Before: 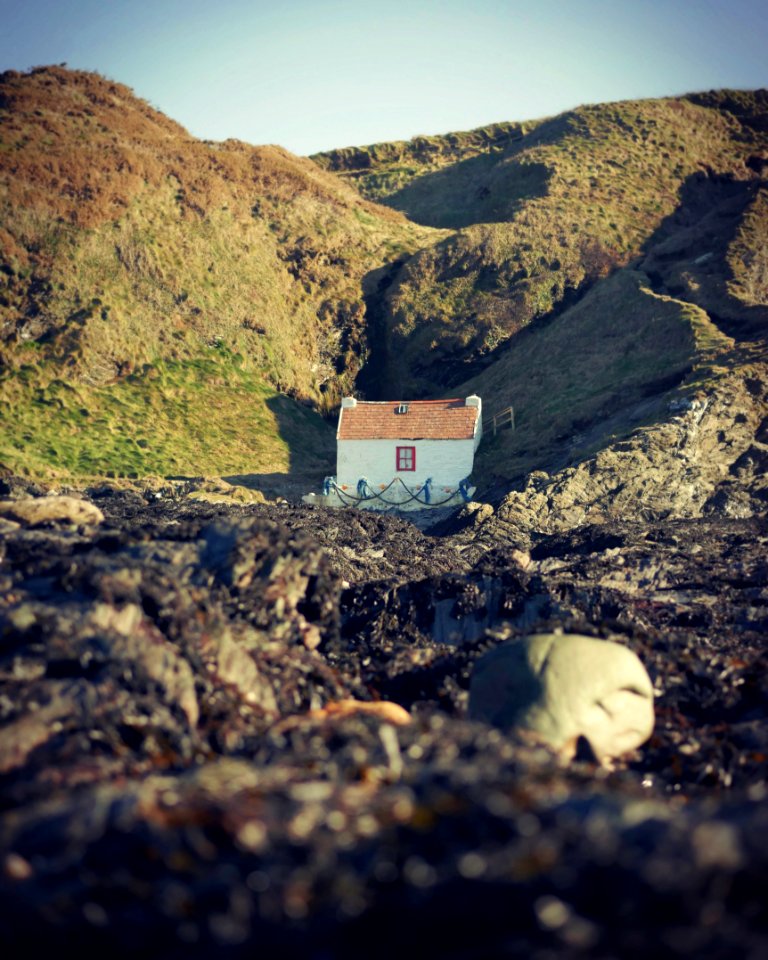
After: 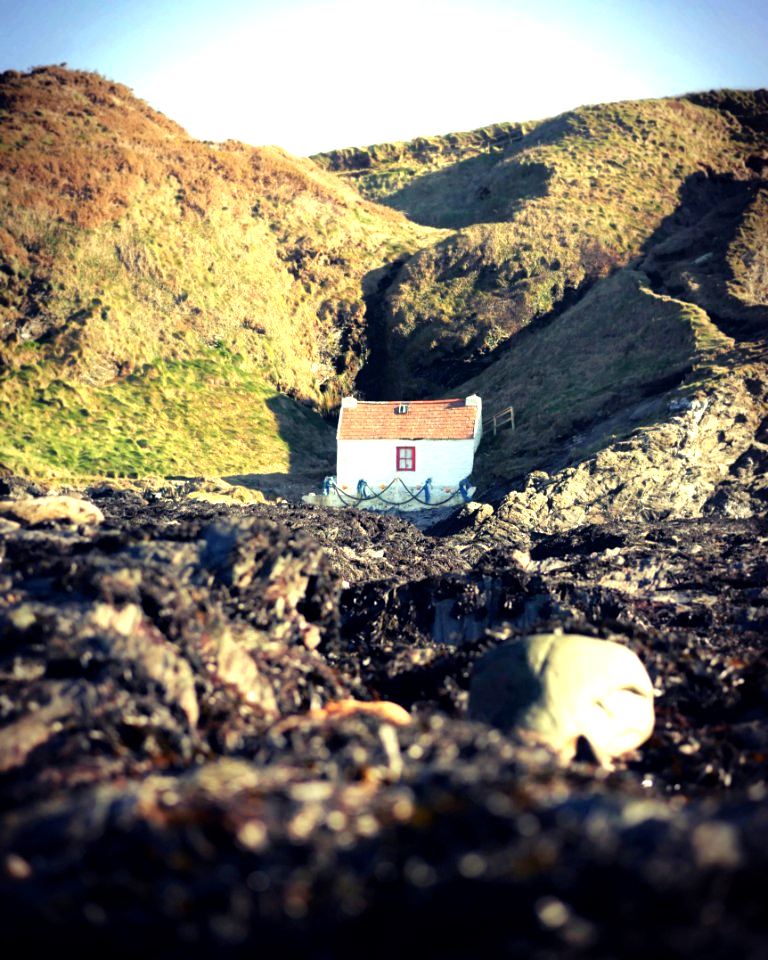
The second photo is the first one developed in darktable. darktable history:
tone equalizer: -8 EV -1.07 EV, -7 EV -1.05 EV, -6 EV -0.831 EV, -5 EV -0.614 EV, -3 EV 0.596 EV, -2 EV 0.887 EV, -1 EV 1 EV, +0 EV 1.08 EV
